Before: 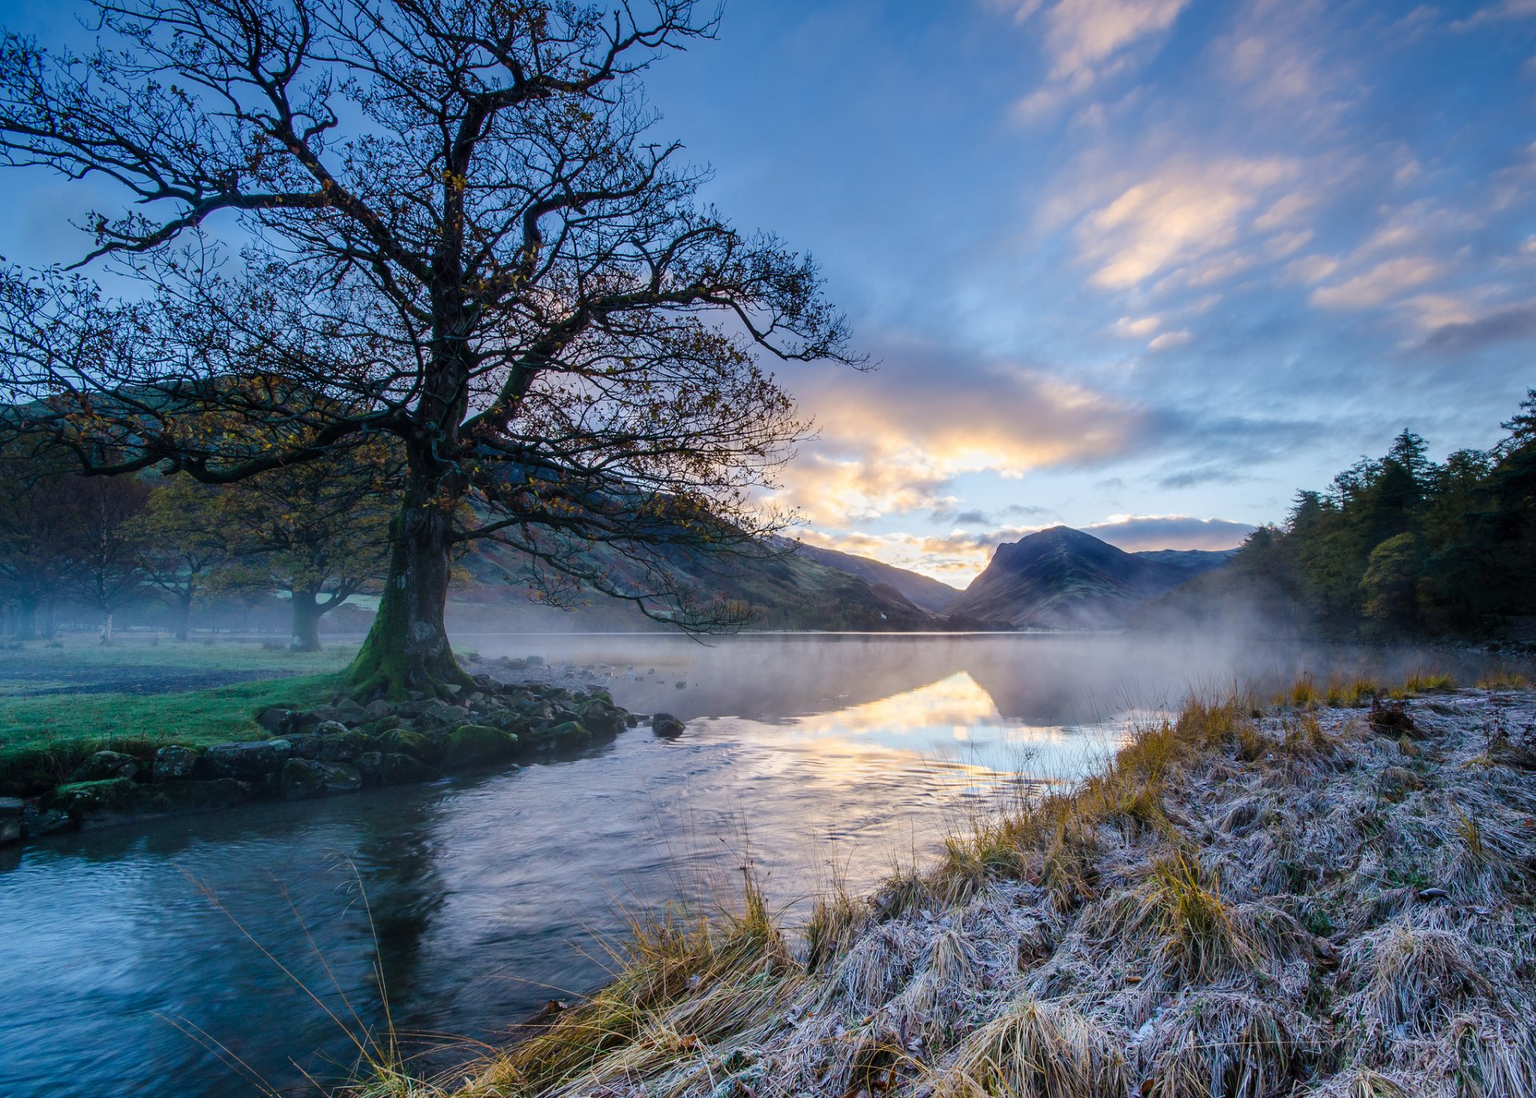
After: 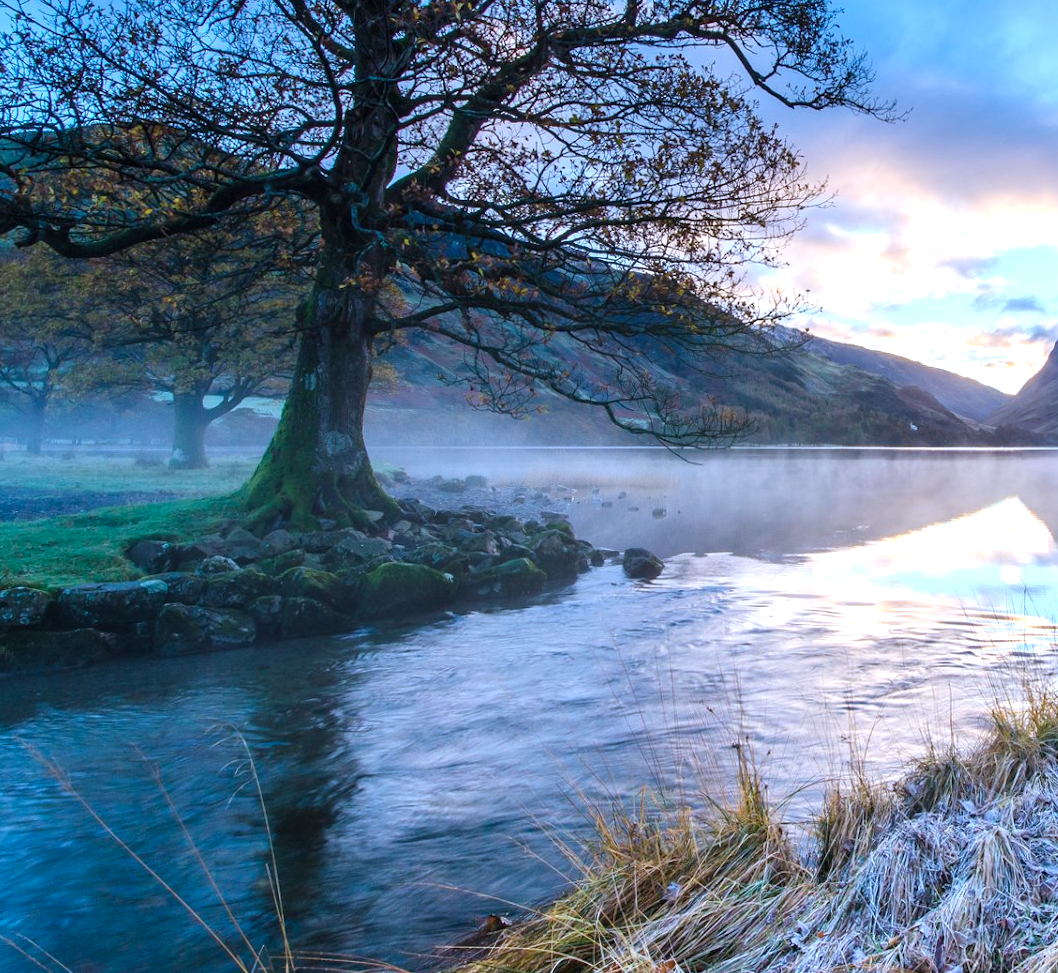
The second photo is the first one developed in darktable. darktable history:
exposure: exposure 0.574 EV, compensate highlight preservation false
color correction: highlights a* -2.24, highlights b* -18.1
crop: left 8.966%, top 23.852%, right 34.699%, bottom 4.703%
rotate and perspective: rotation 0.226°, lens shift (vertical) -0.042, crop left 0.023, crop right 0.982, crop top 0.006, crop bottom 0.994
